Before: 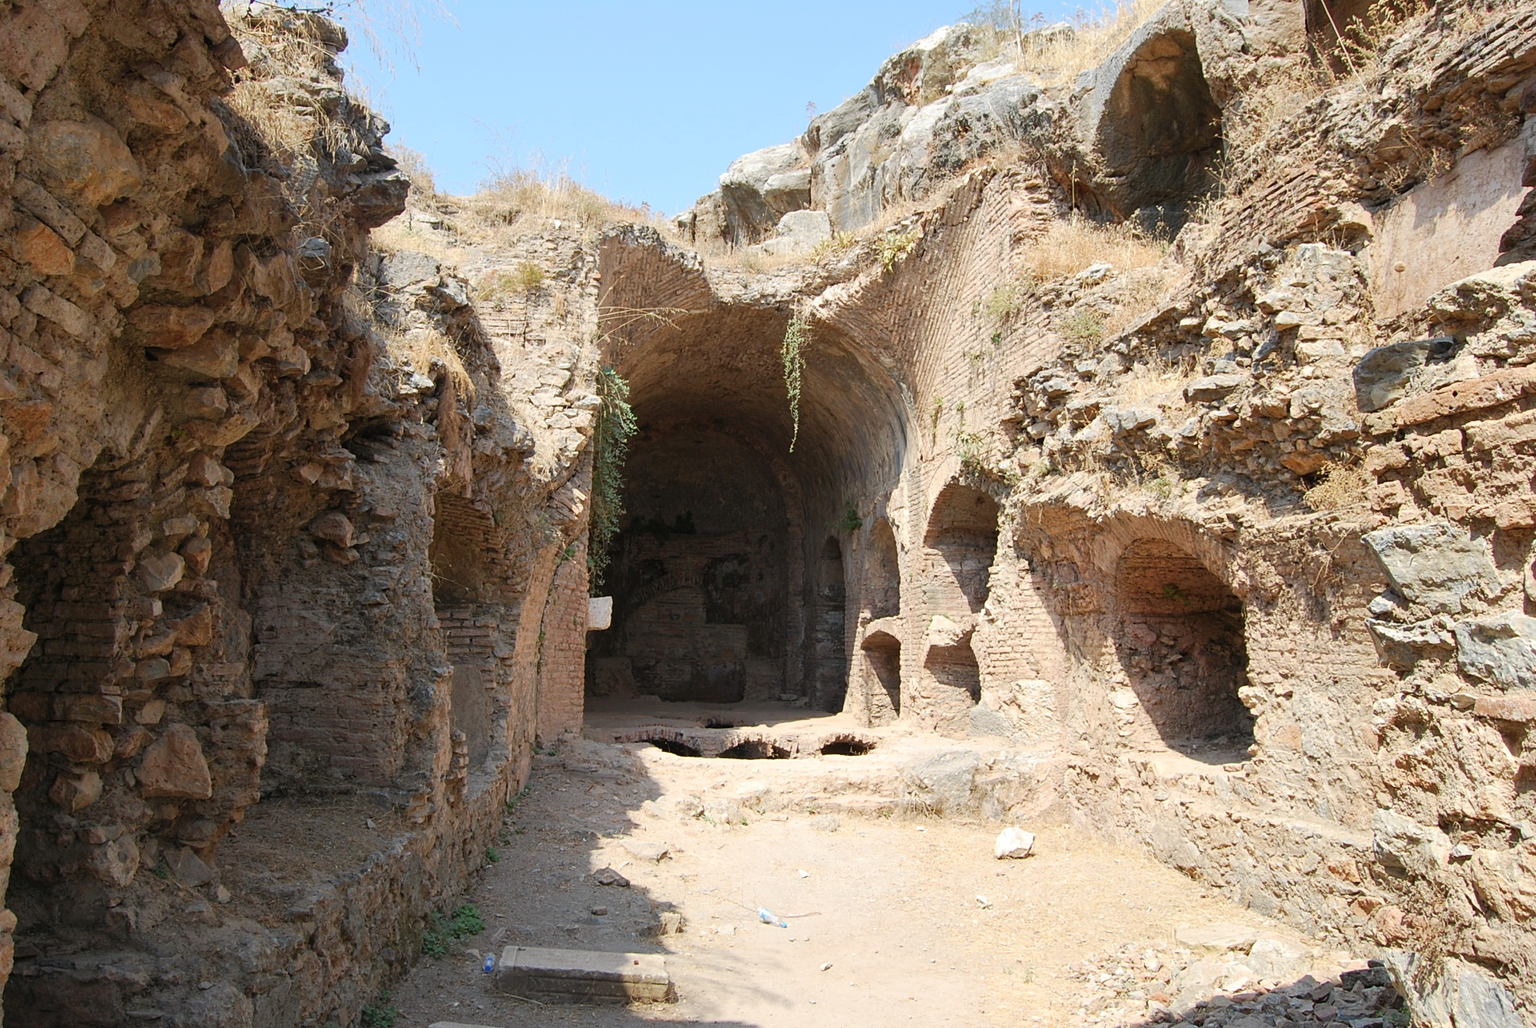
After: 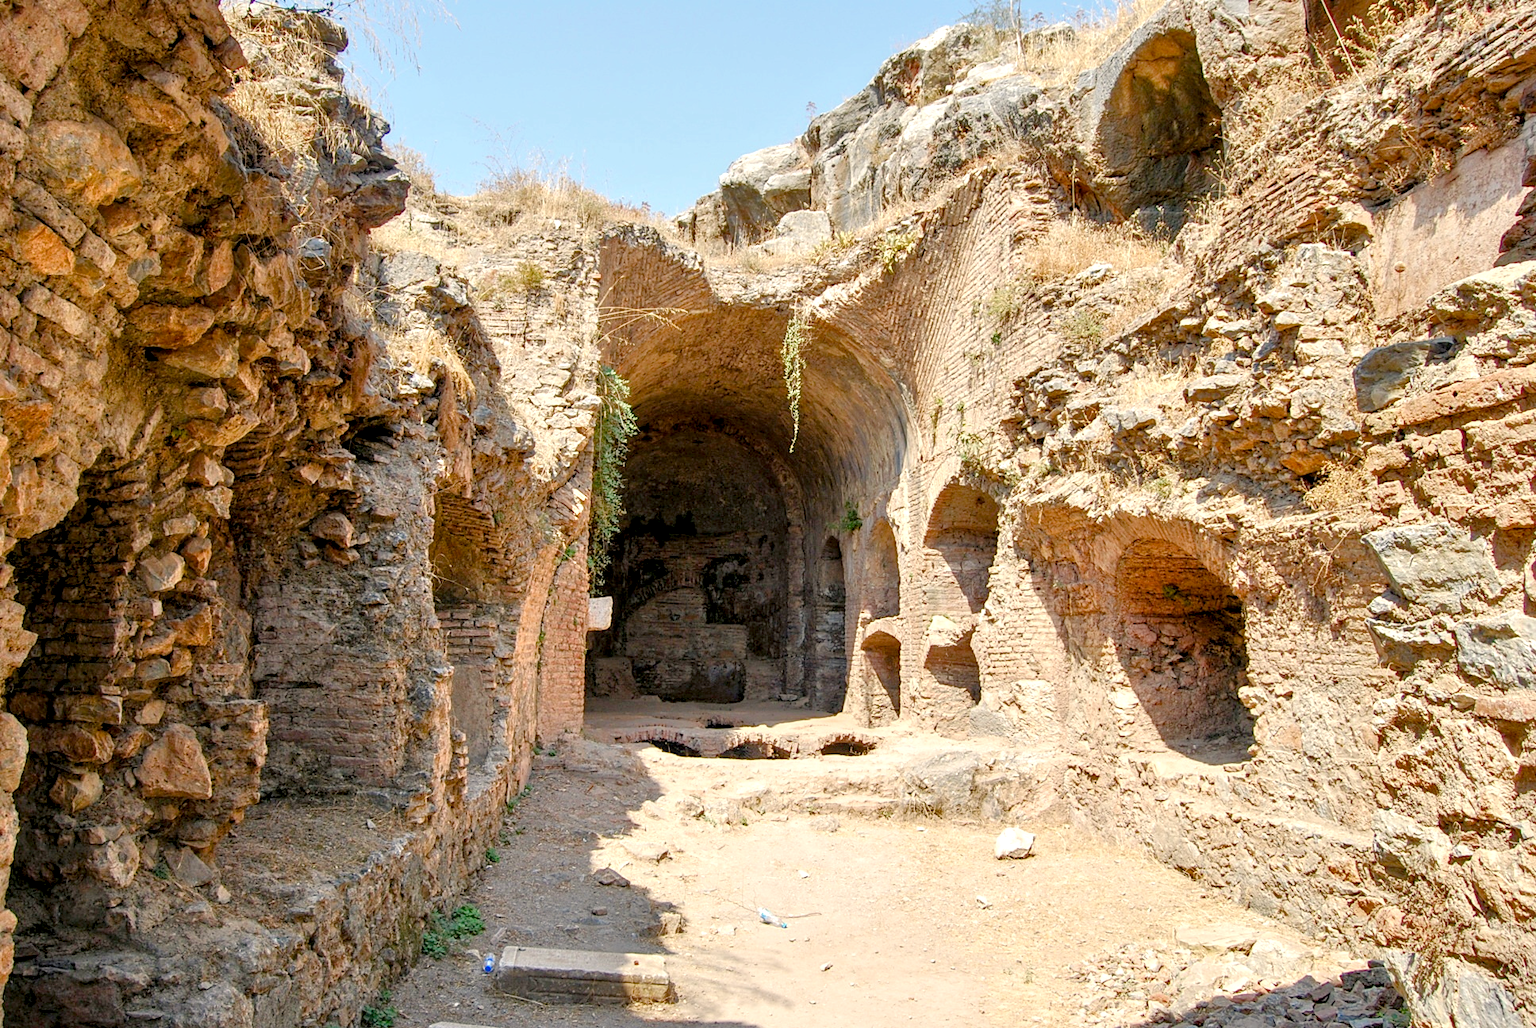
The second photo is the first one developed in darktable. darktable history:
tone equalizer: -7 EV 0.15 EV, -6 EV 0.6 EV, -5 EV 1.15 EV, -4 EV 1.33 EV, -3 EV 1.15 EV, -2 EV 0.6 EV, -1 EV 0.15 EV, mask exposure compensation -0.5 EV
color balance rgb: shadows lift › chroma 1%, shadows lift › hue 240.84°, highlights gain › chroma 2%, highlights gain › hue 73.2°, global offset › luminance -0.5%, perceptual saturation grading › global saturation 20%, perceptual saturation grading › highlights -25%, perceptual saturation grading › shadows 50%, global vibrance 15%
local contrast: detail 142%
